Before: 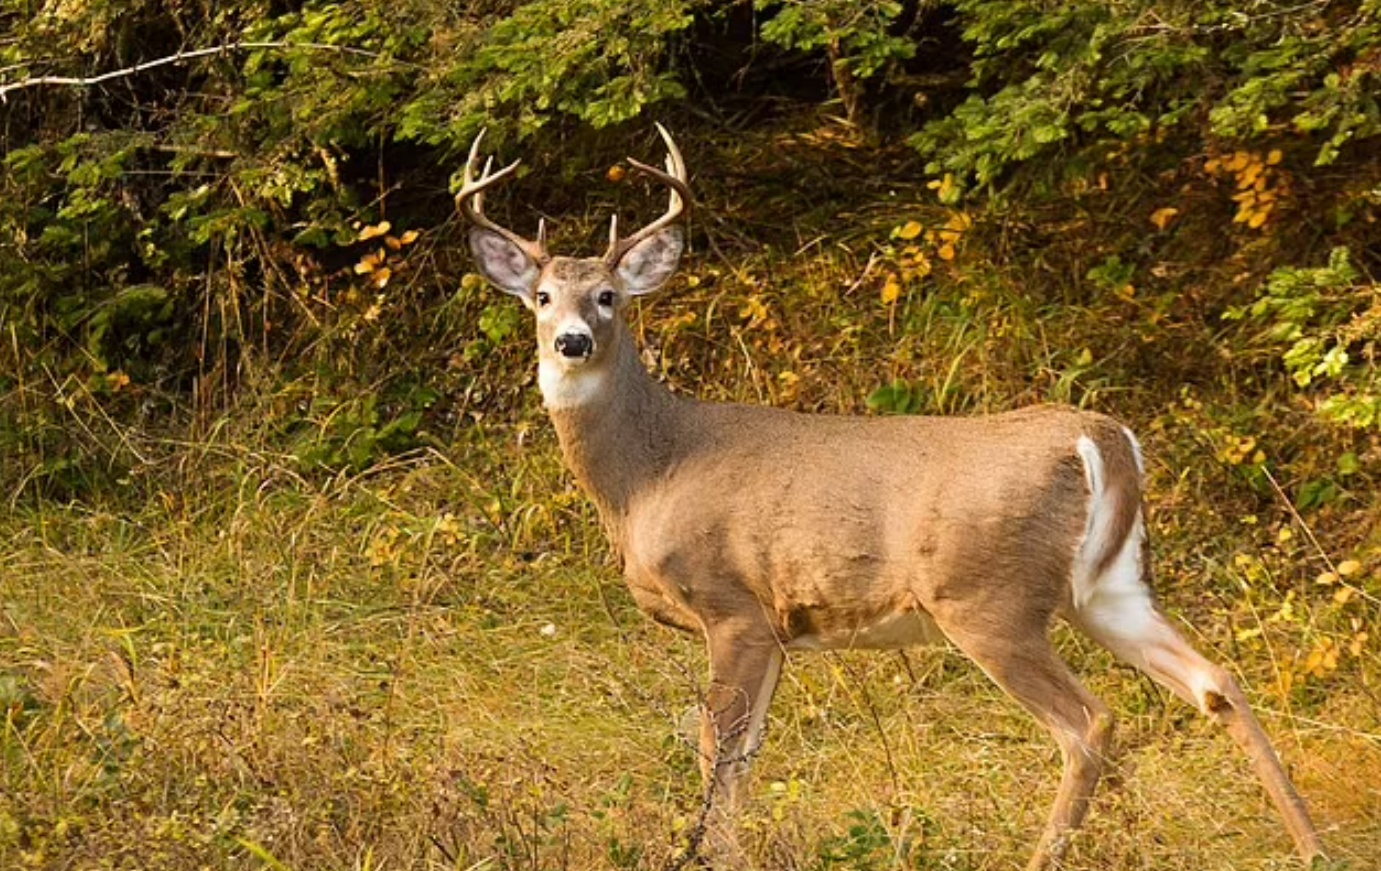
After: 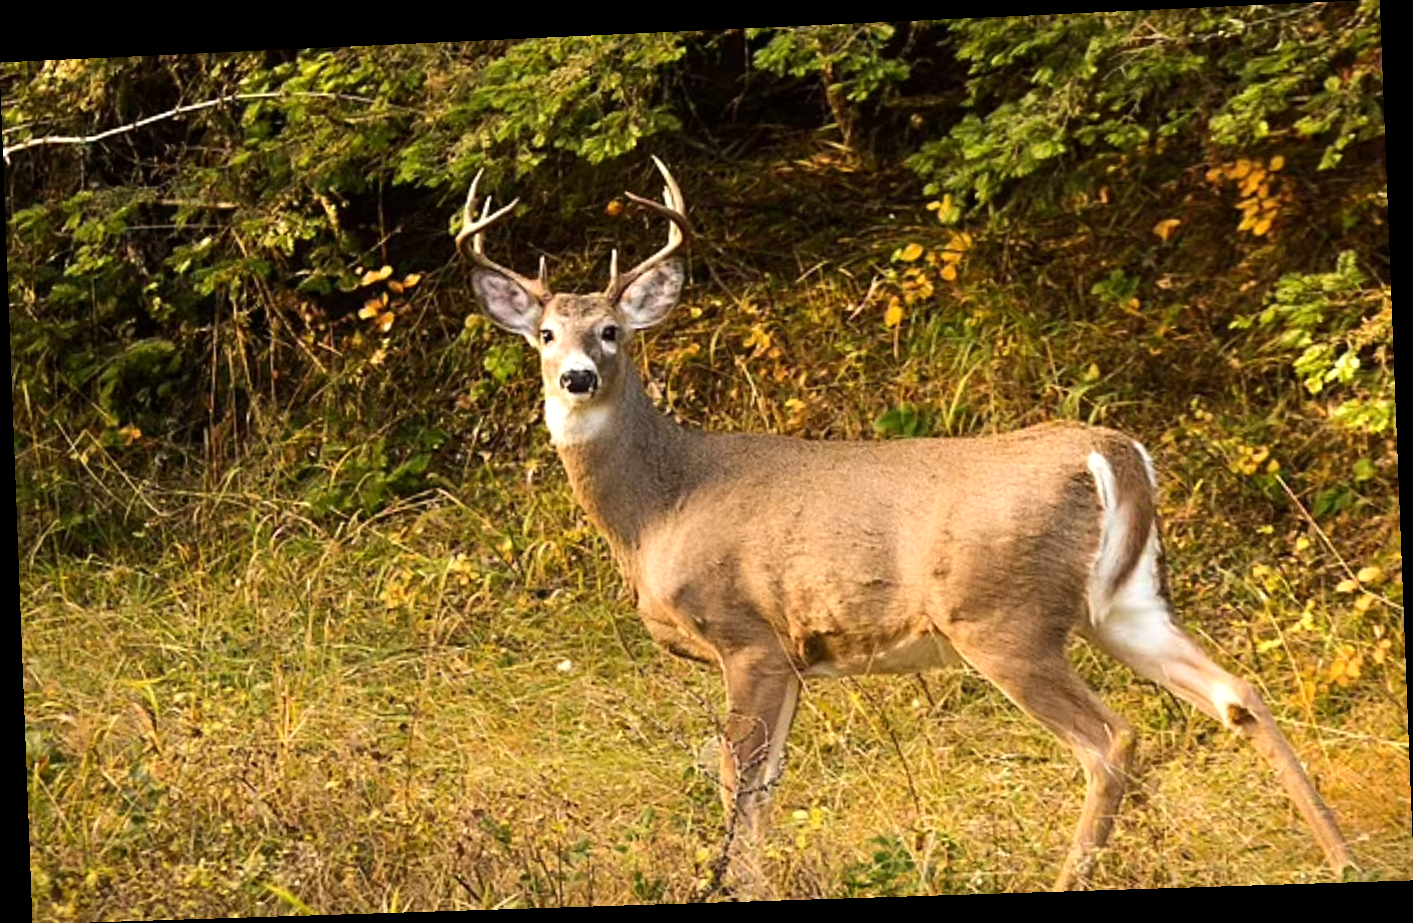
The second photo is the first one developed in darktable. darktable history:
tone equalizer: -8 EV -0.417 EV, -7 EV -0.389 EV, -6 EV -0.333 EV, -5 EV -0.222 EV, -3 EV 0.222 EV, -2 EV 0.333 EV, -1 EV 0.389 EV, +0 EV 0.417 EV, edges refinement/feathering 500, mask exposure compensation -1.57 EV, preserve details no
rotate and perspective: rotation -2.22°, lens shift (horizontal) -0.022, automatic cropping off
